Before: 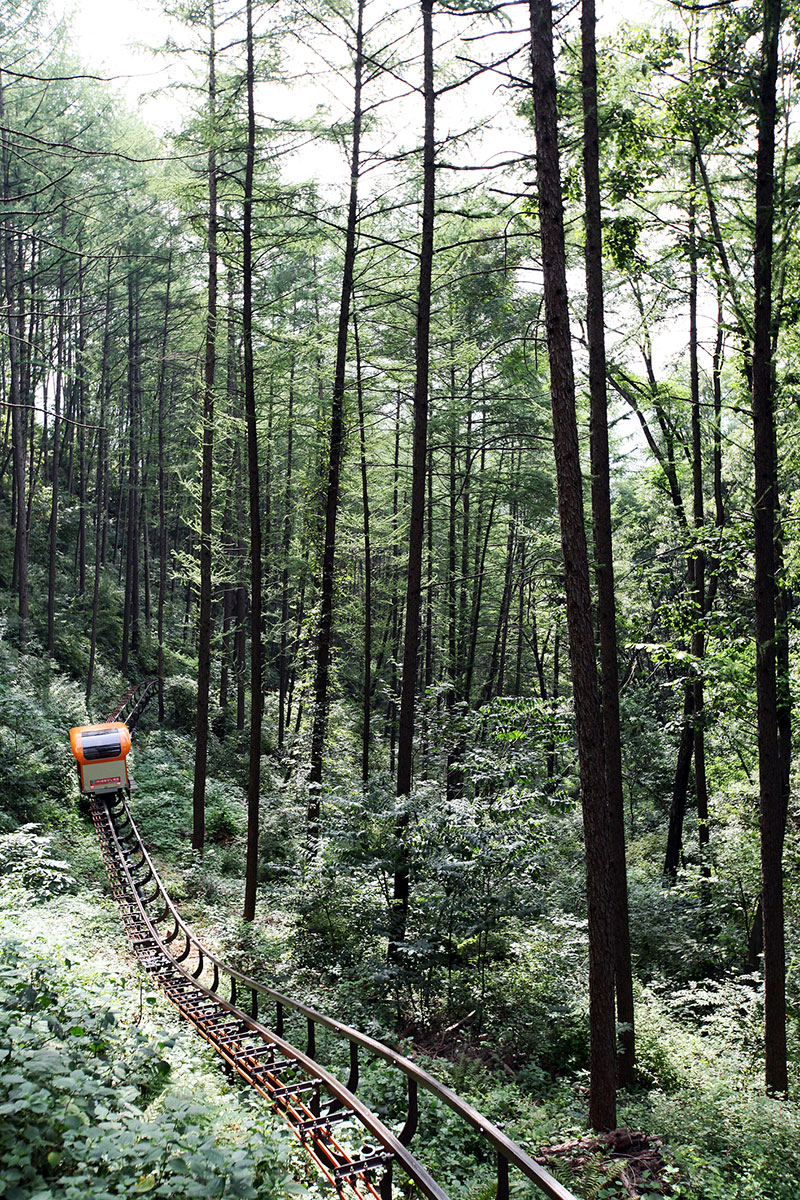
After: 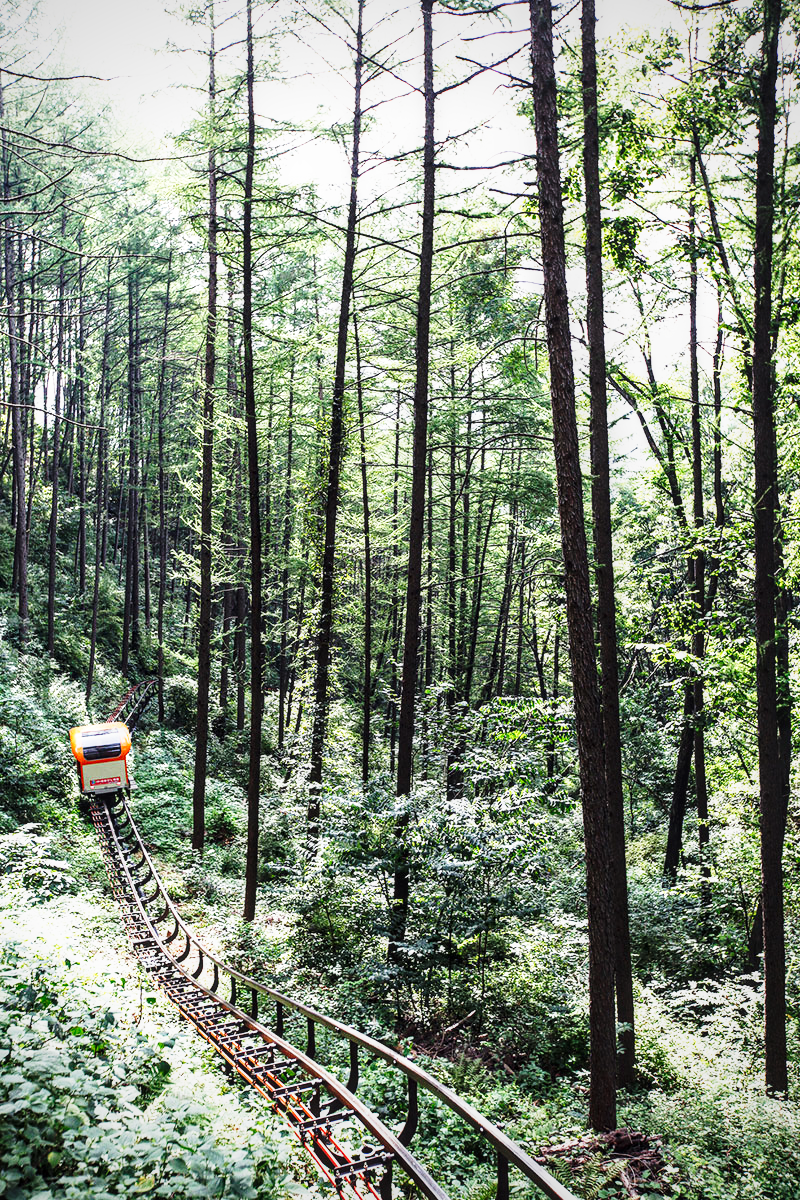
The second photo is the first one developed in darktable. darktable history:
local contrast: on, module defaults
base curve: curves: ch0 [(0, 0) (0.026, 0.03) (0.109, 0.232) (0.351, 0.748) (0.669, 0.968) (1, 1)], preserve colors none
vignetting: brightness -0.414, saturation -0.293
